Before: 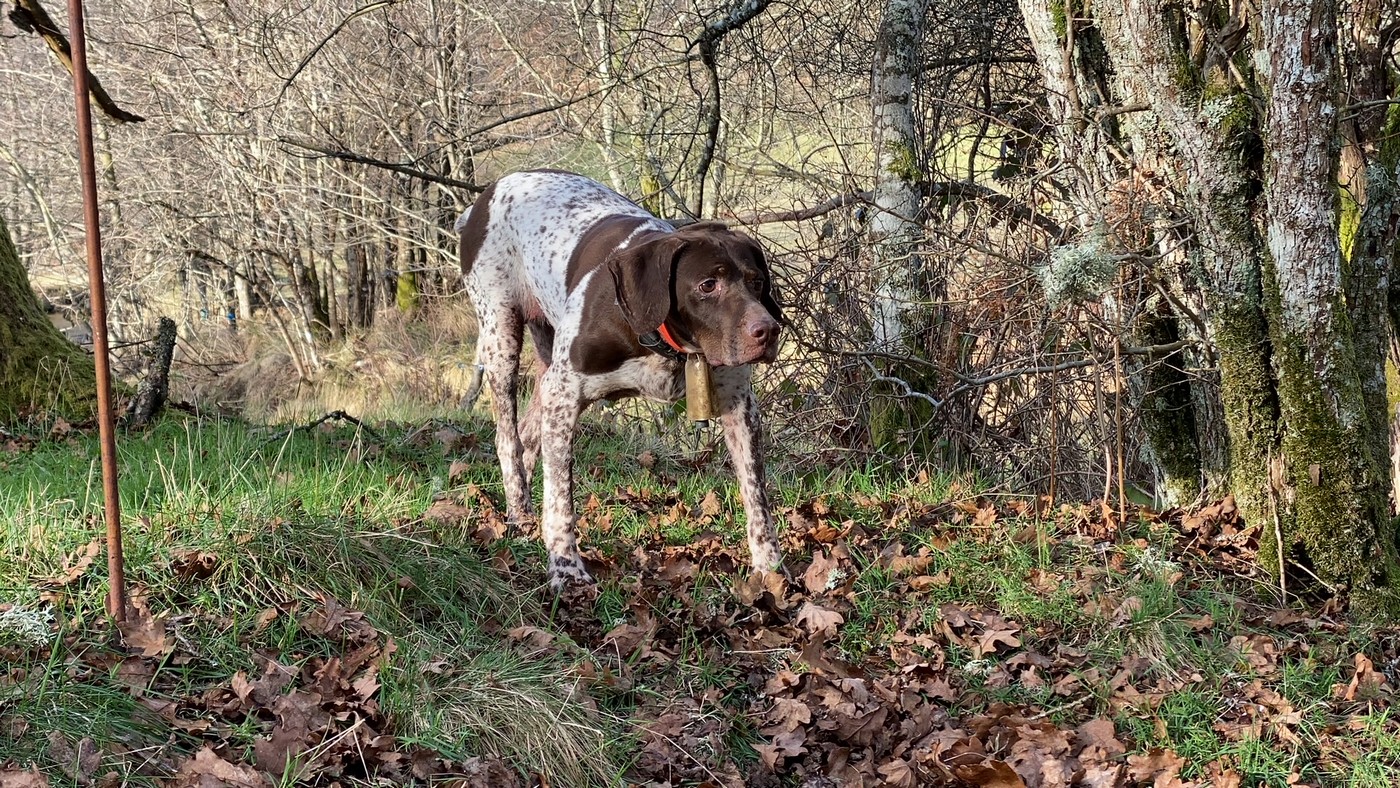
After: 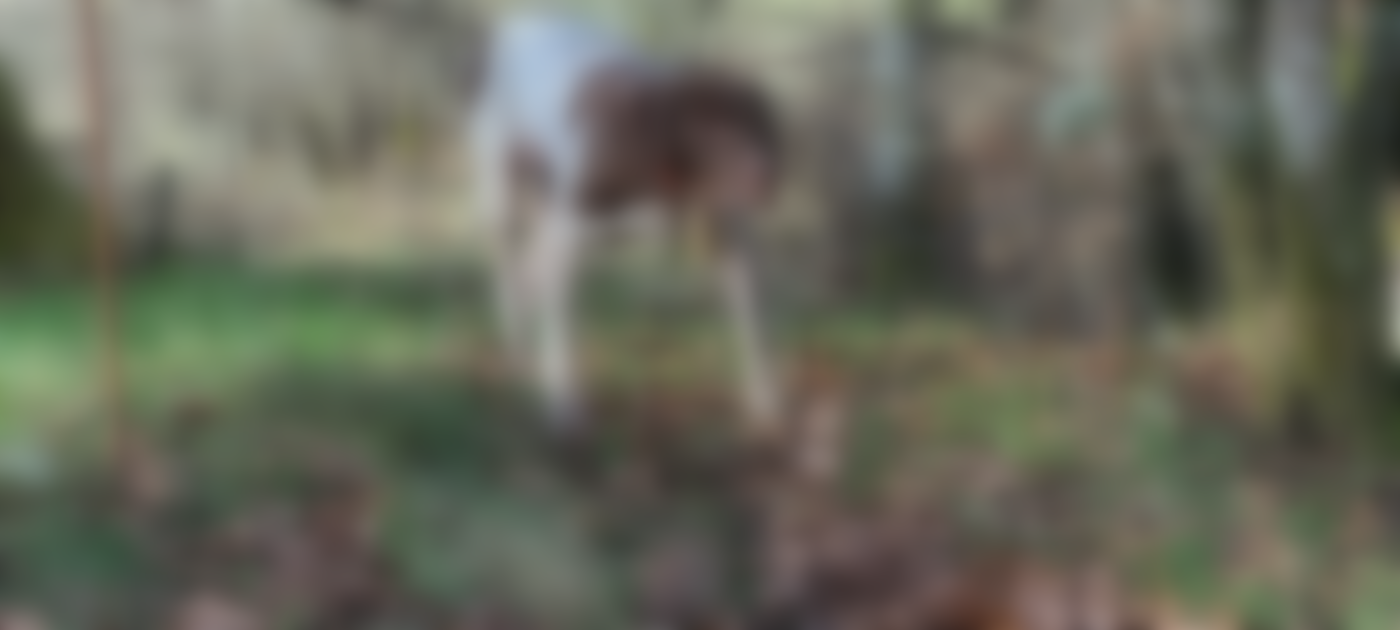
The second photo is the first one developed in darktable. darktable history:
crop and rotate: top 19.998%
lowpass: radius 16, unbound 0
color calibration: illuminant Planckian (black body), x 0.368, y 0.361, temperature 4275.92 K
